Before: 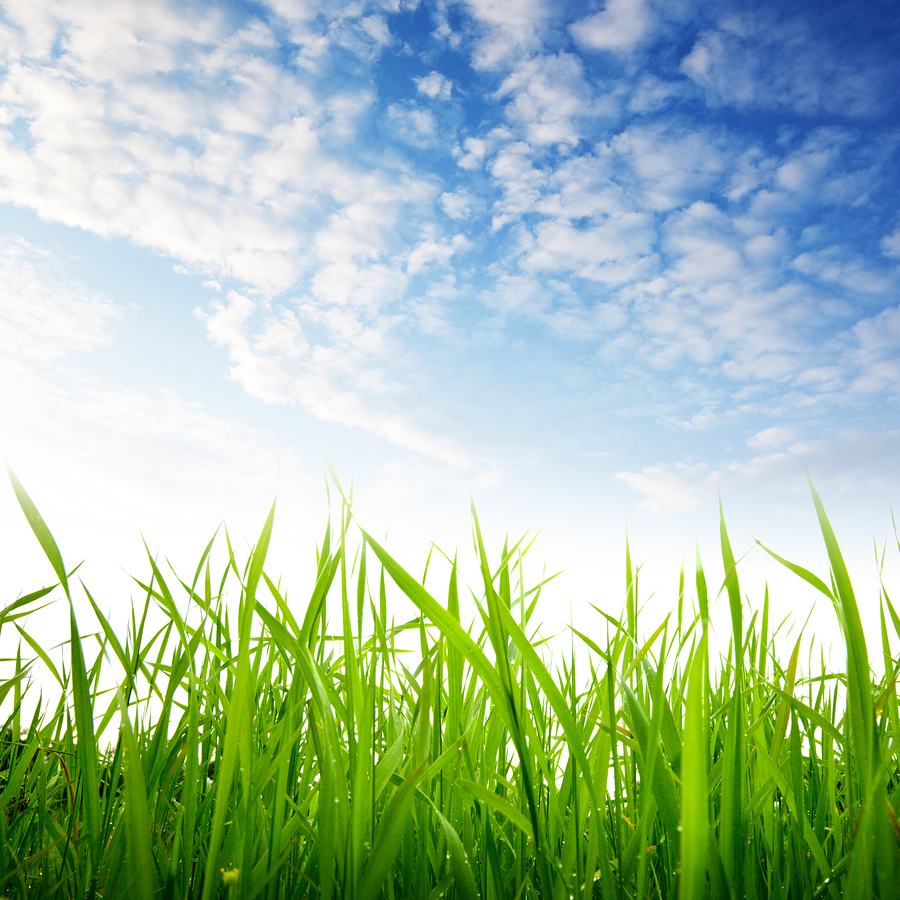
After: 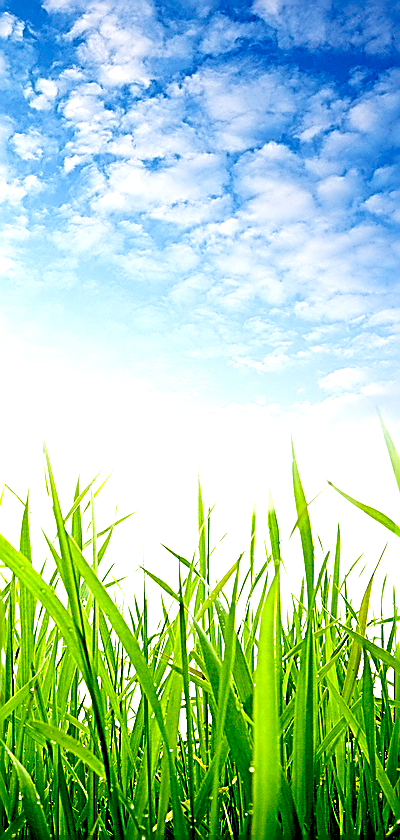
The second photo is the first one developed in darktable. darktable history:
exposure: black level correction 0.04, exposure 0.5 EV, compensate highlight preservation false
crop: left 47.628%, top 6.643%, right 7.874%
sharpen: amount 2
velvia: on, module defaults
